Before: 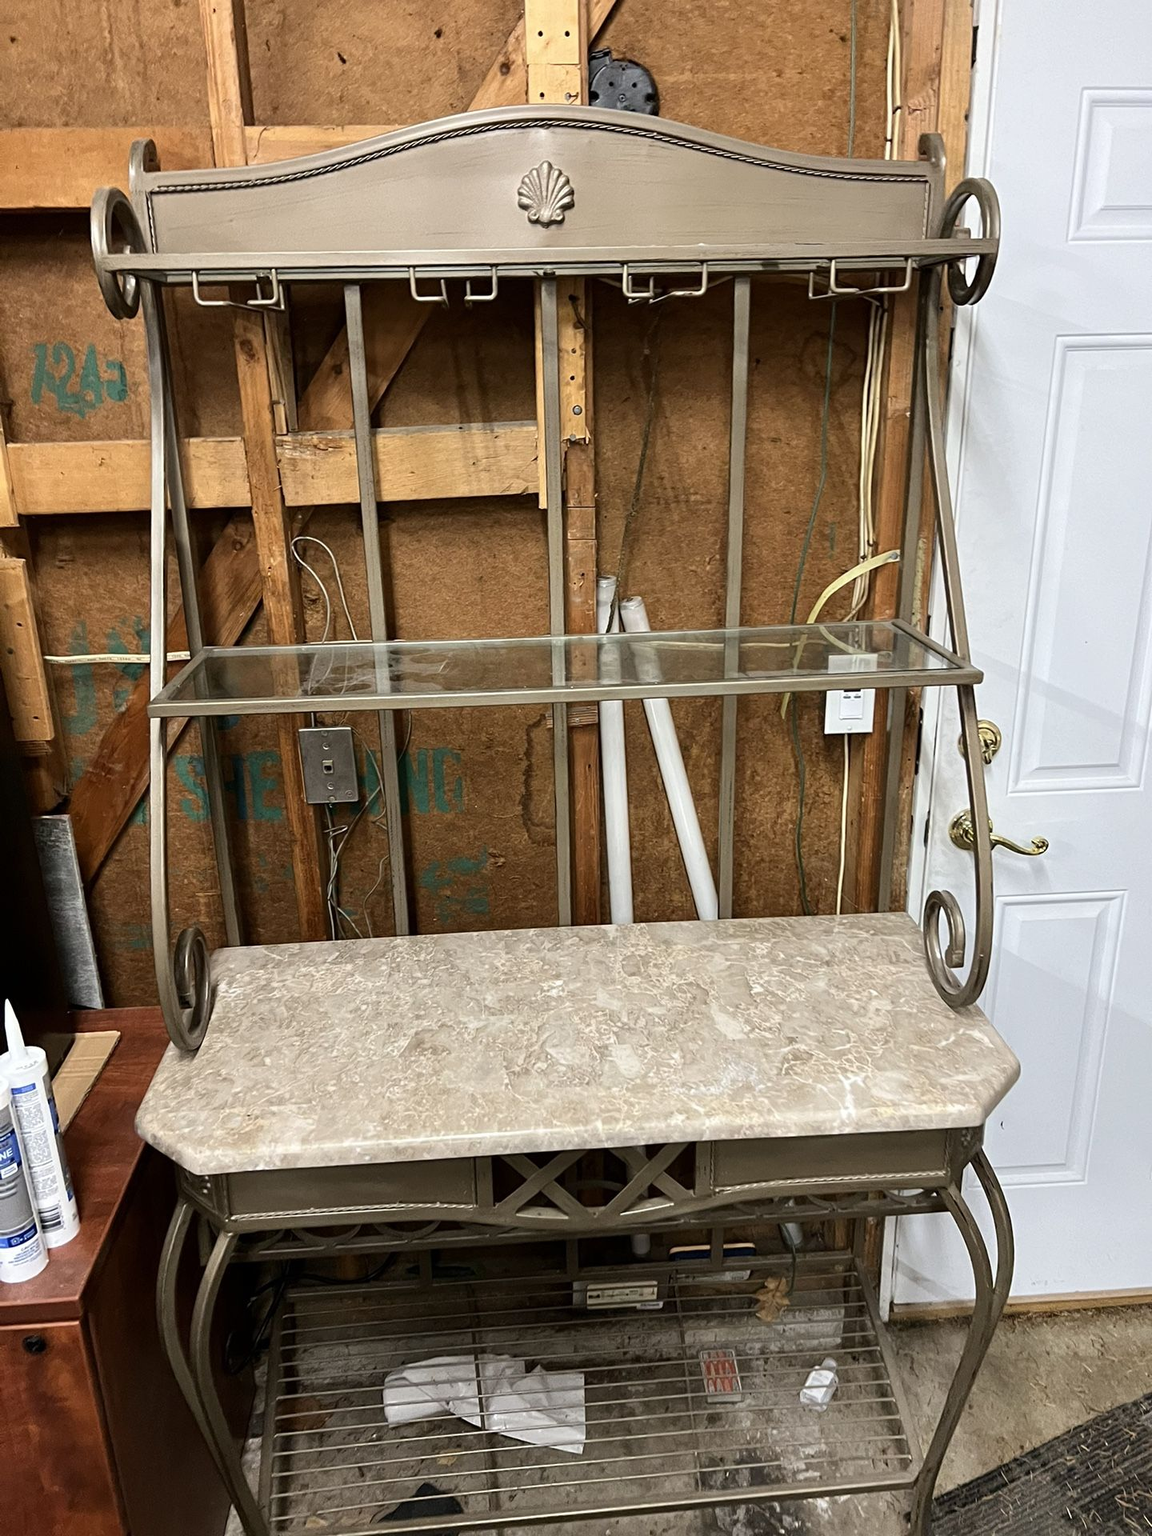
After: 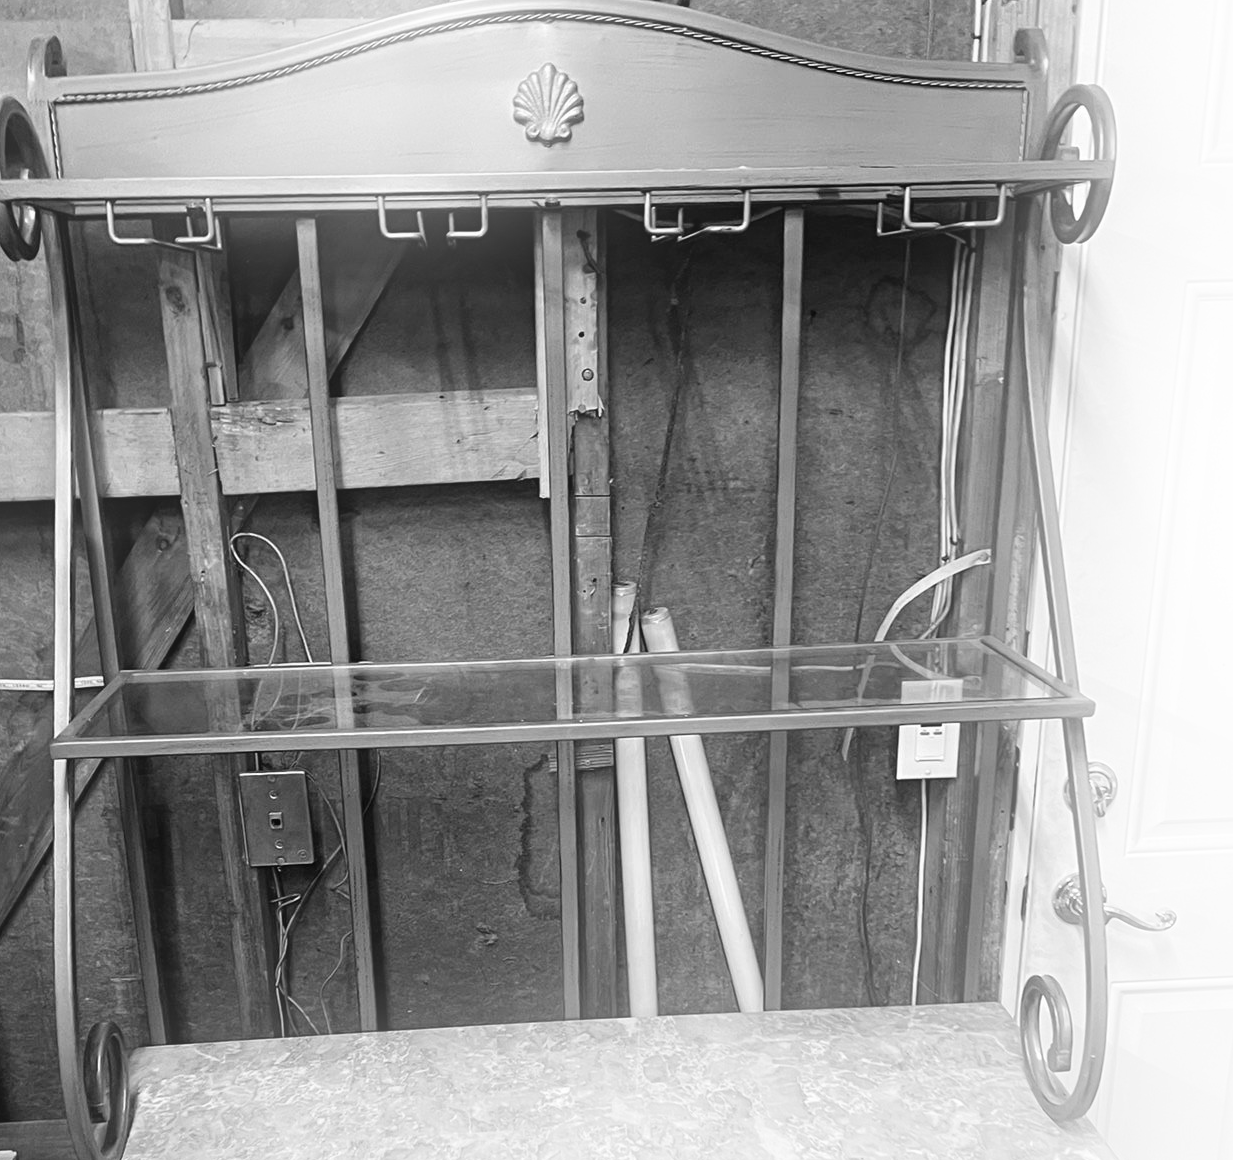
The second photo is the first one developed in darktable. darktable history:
bloom: threshold 82.5%, strength 16.25%
crop and rotate: left 9.345%, top 7.22%, right 4.982%, bottom 32.331%
monochrome: a 1.94, b -0.638
